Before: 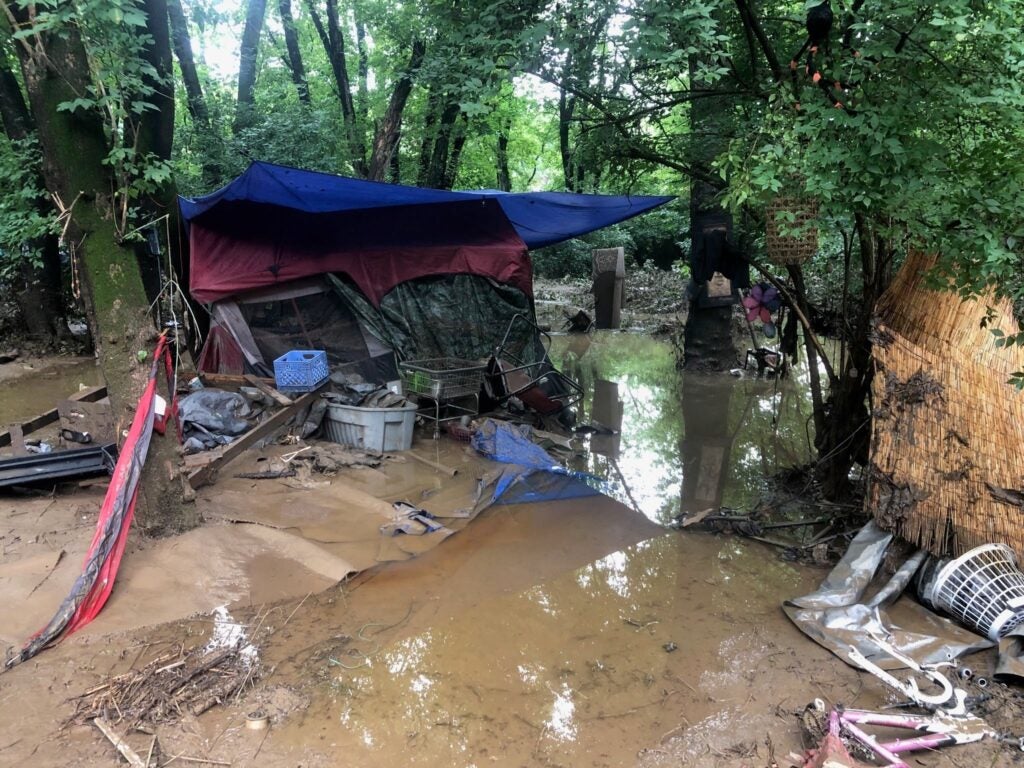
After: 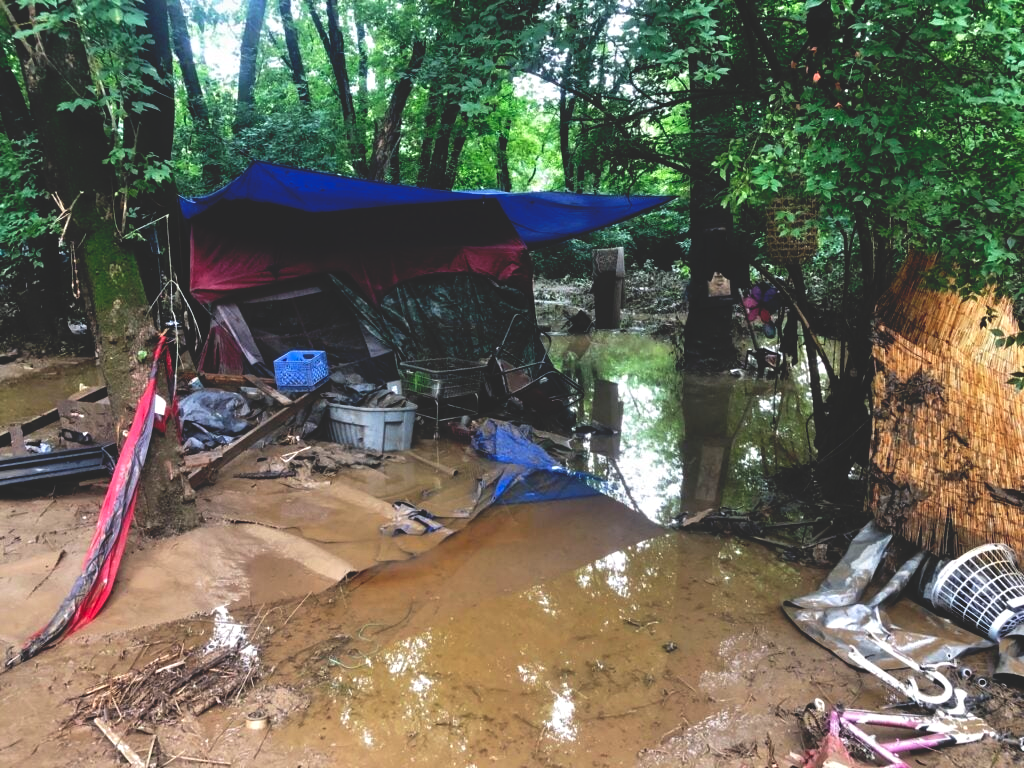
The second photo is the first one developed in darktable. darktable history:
base curve: curves: ch0 [(0, 0.02) (0.083, 0.036) (1, 1)], preserve colors none
tone equalizer: -8 EV 0.964 EV, -7 EV 1.01 EV, -6 EV 1.03 EV, -5 EV 1.03 EV, -4 EV 1.02 EV, -3 EV 0.72 EV, -2 EV 0.527 EV, -1 EV 0.232 EV, mask exposure compensation -0.487 EV
color calibration: illuminant same as pipeline (D50), adaptation XYZ, x 0.345, y 0.358, temperature 5005.47 K, gamut compression 1.72
